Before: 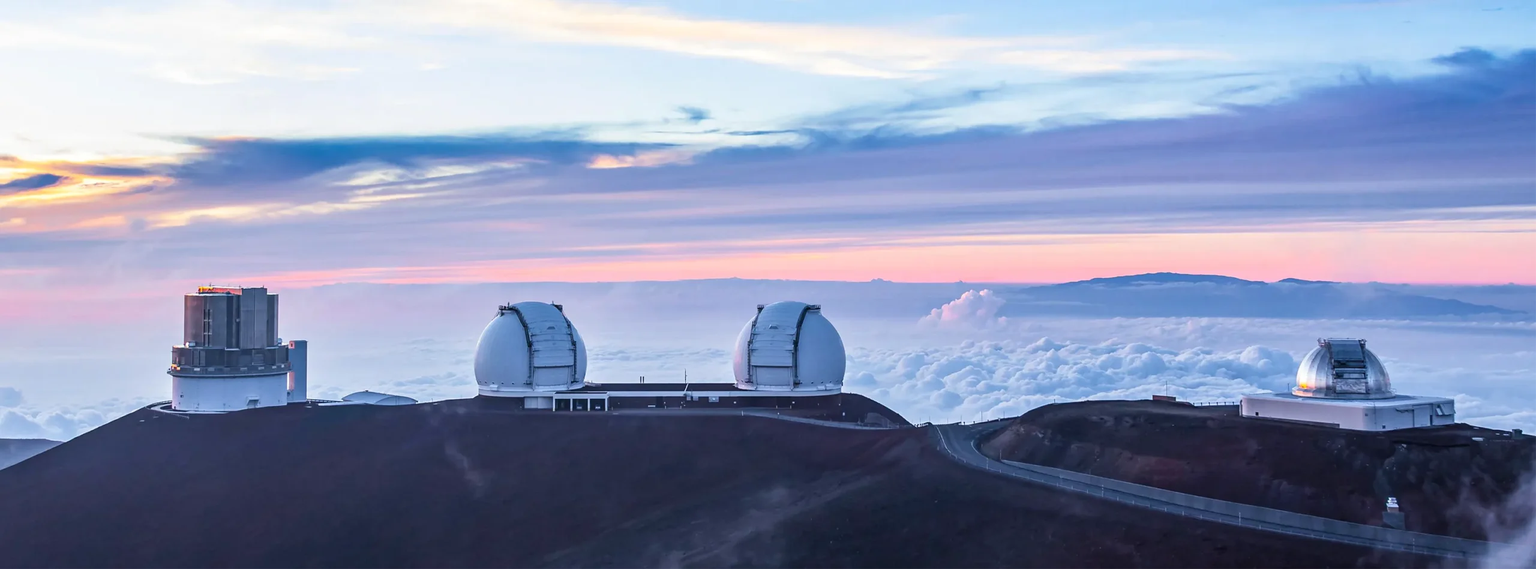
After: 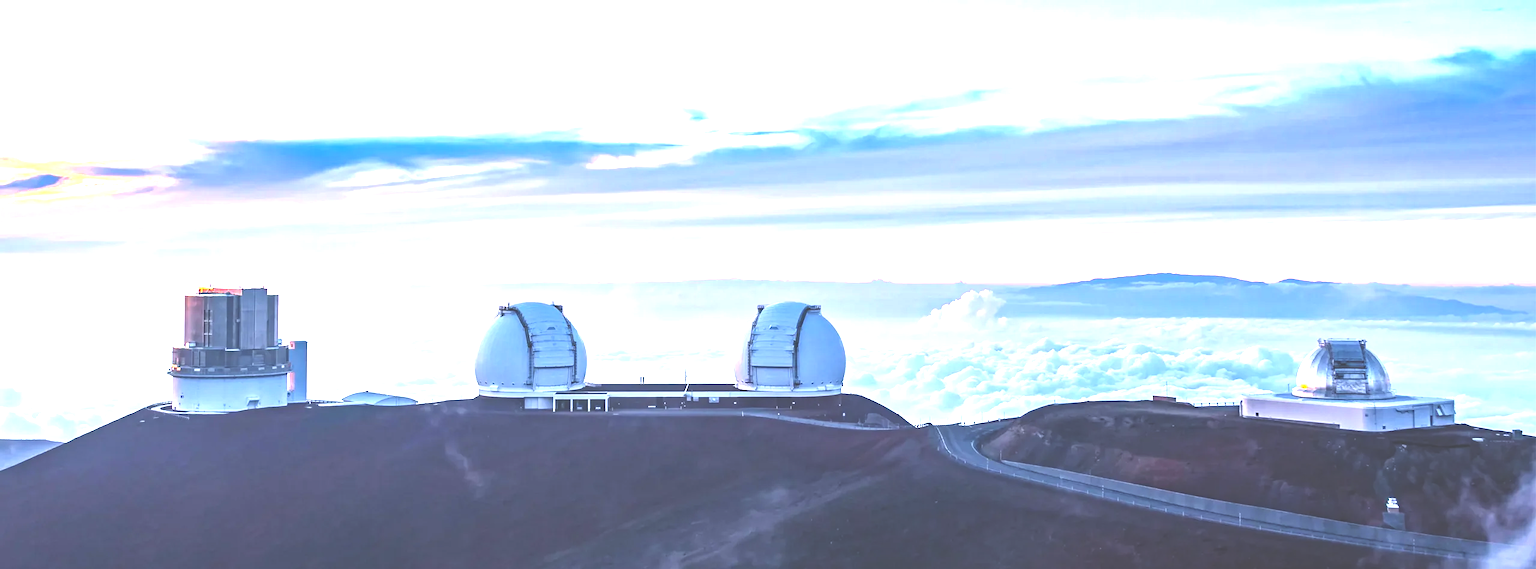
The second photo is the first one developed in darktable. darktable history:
tone equalizer: edges refinement/feathering 500, mask exposure compensation -1.57 EV, preserve details no
exposure: black level correction -0.024, exposure 1.395 EV, compensate exposure bias true, compensate highlight preservation false
haze removal: compatibility mode true, adaptive false
